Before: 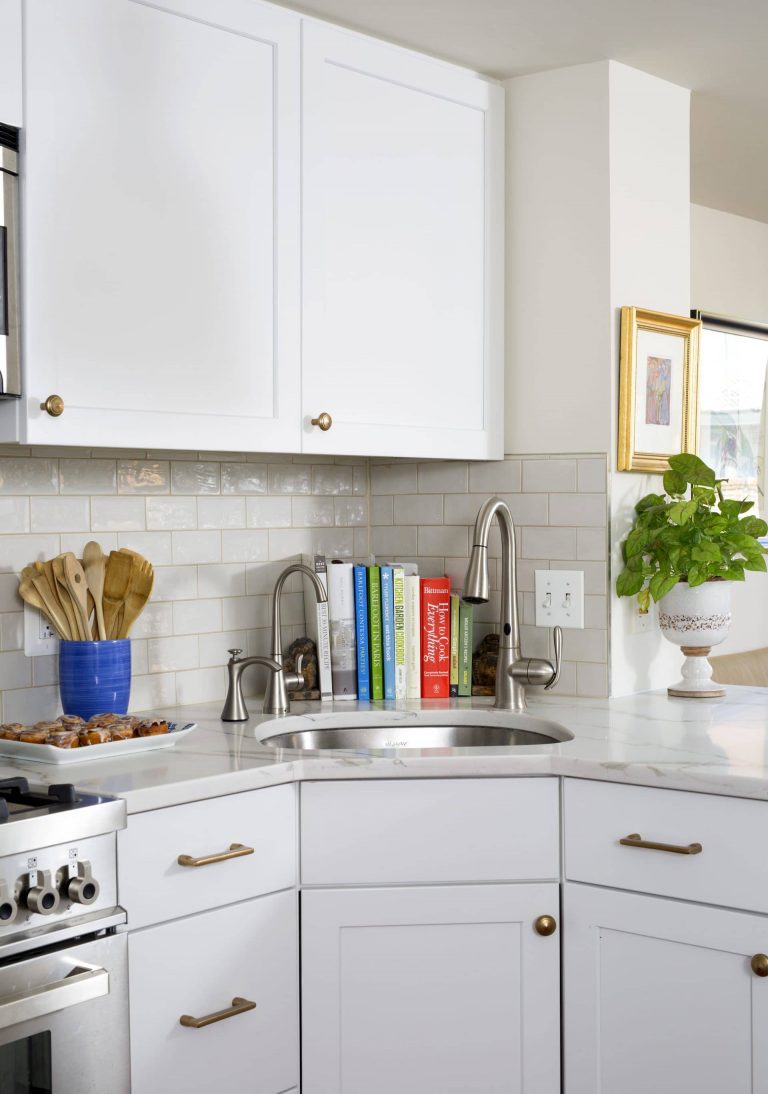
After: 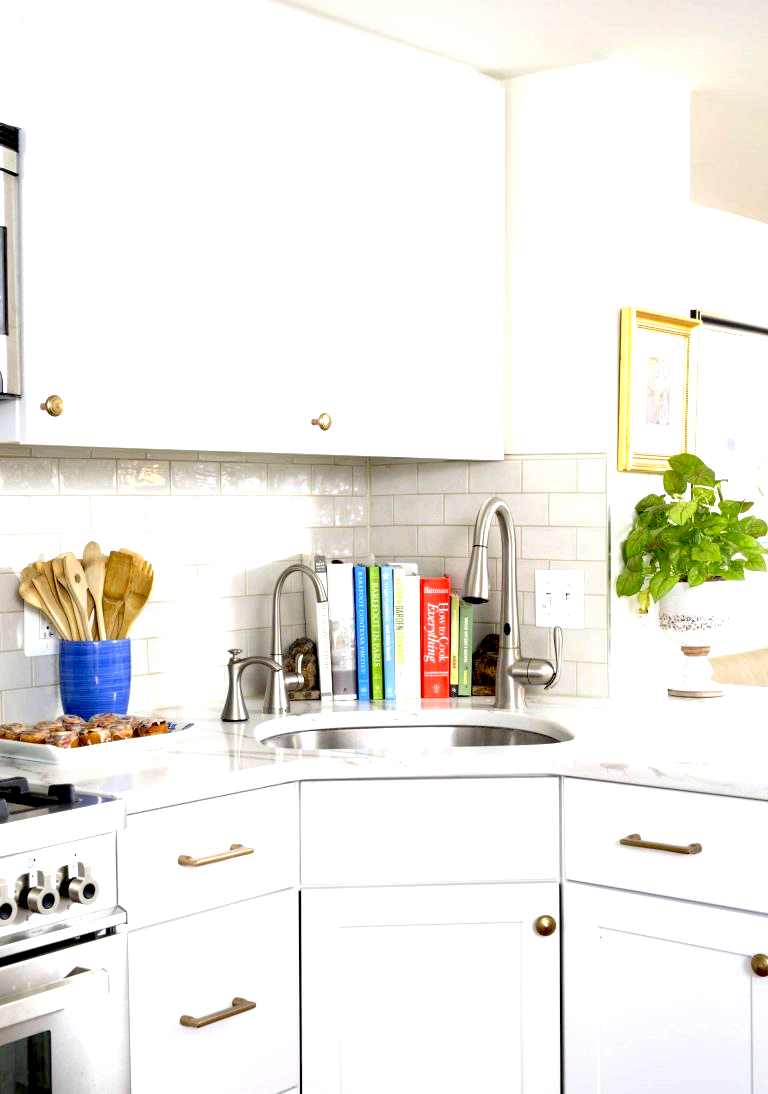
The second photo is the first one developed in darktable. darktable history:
exposure: black level correction 0.011, exposure 1.078 EV, compensate exposure bias true, compensate highlight preservation false
